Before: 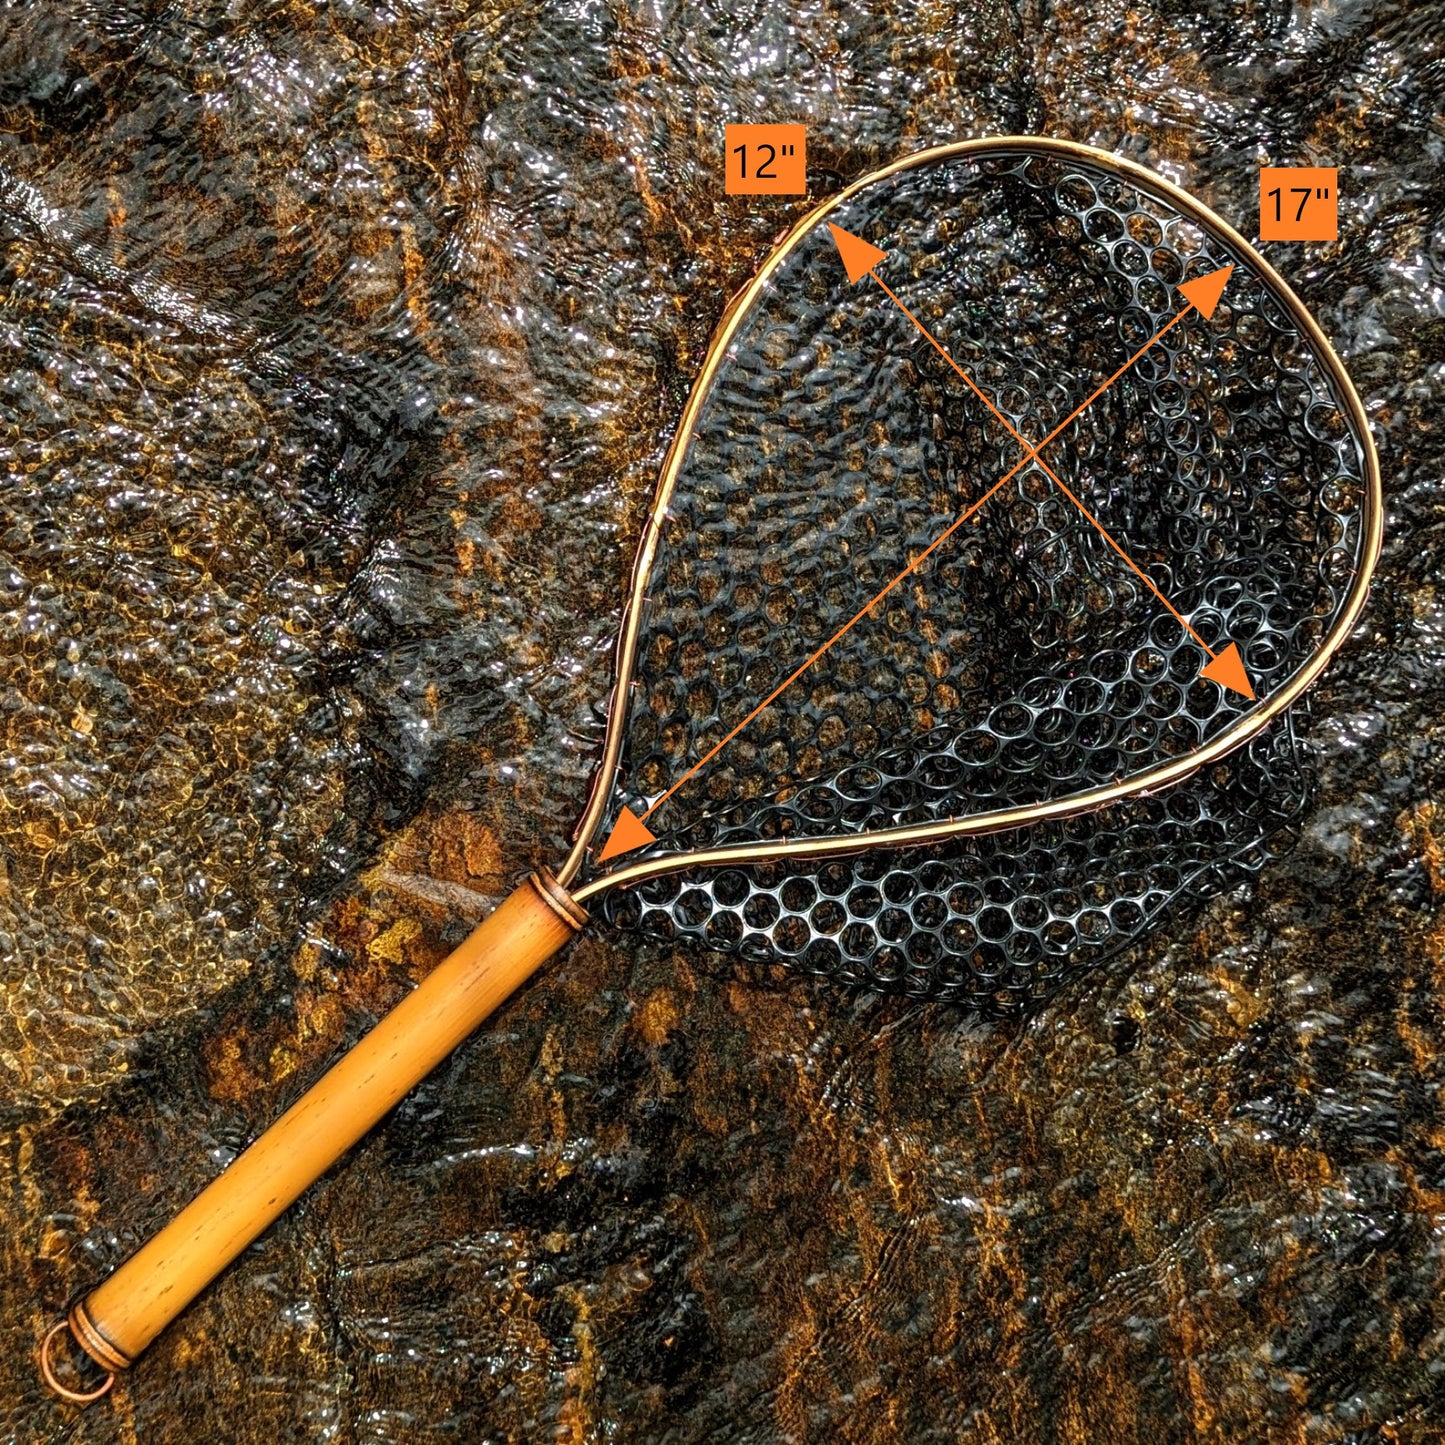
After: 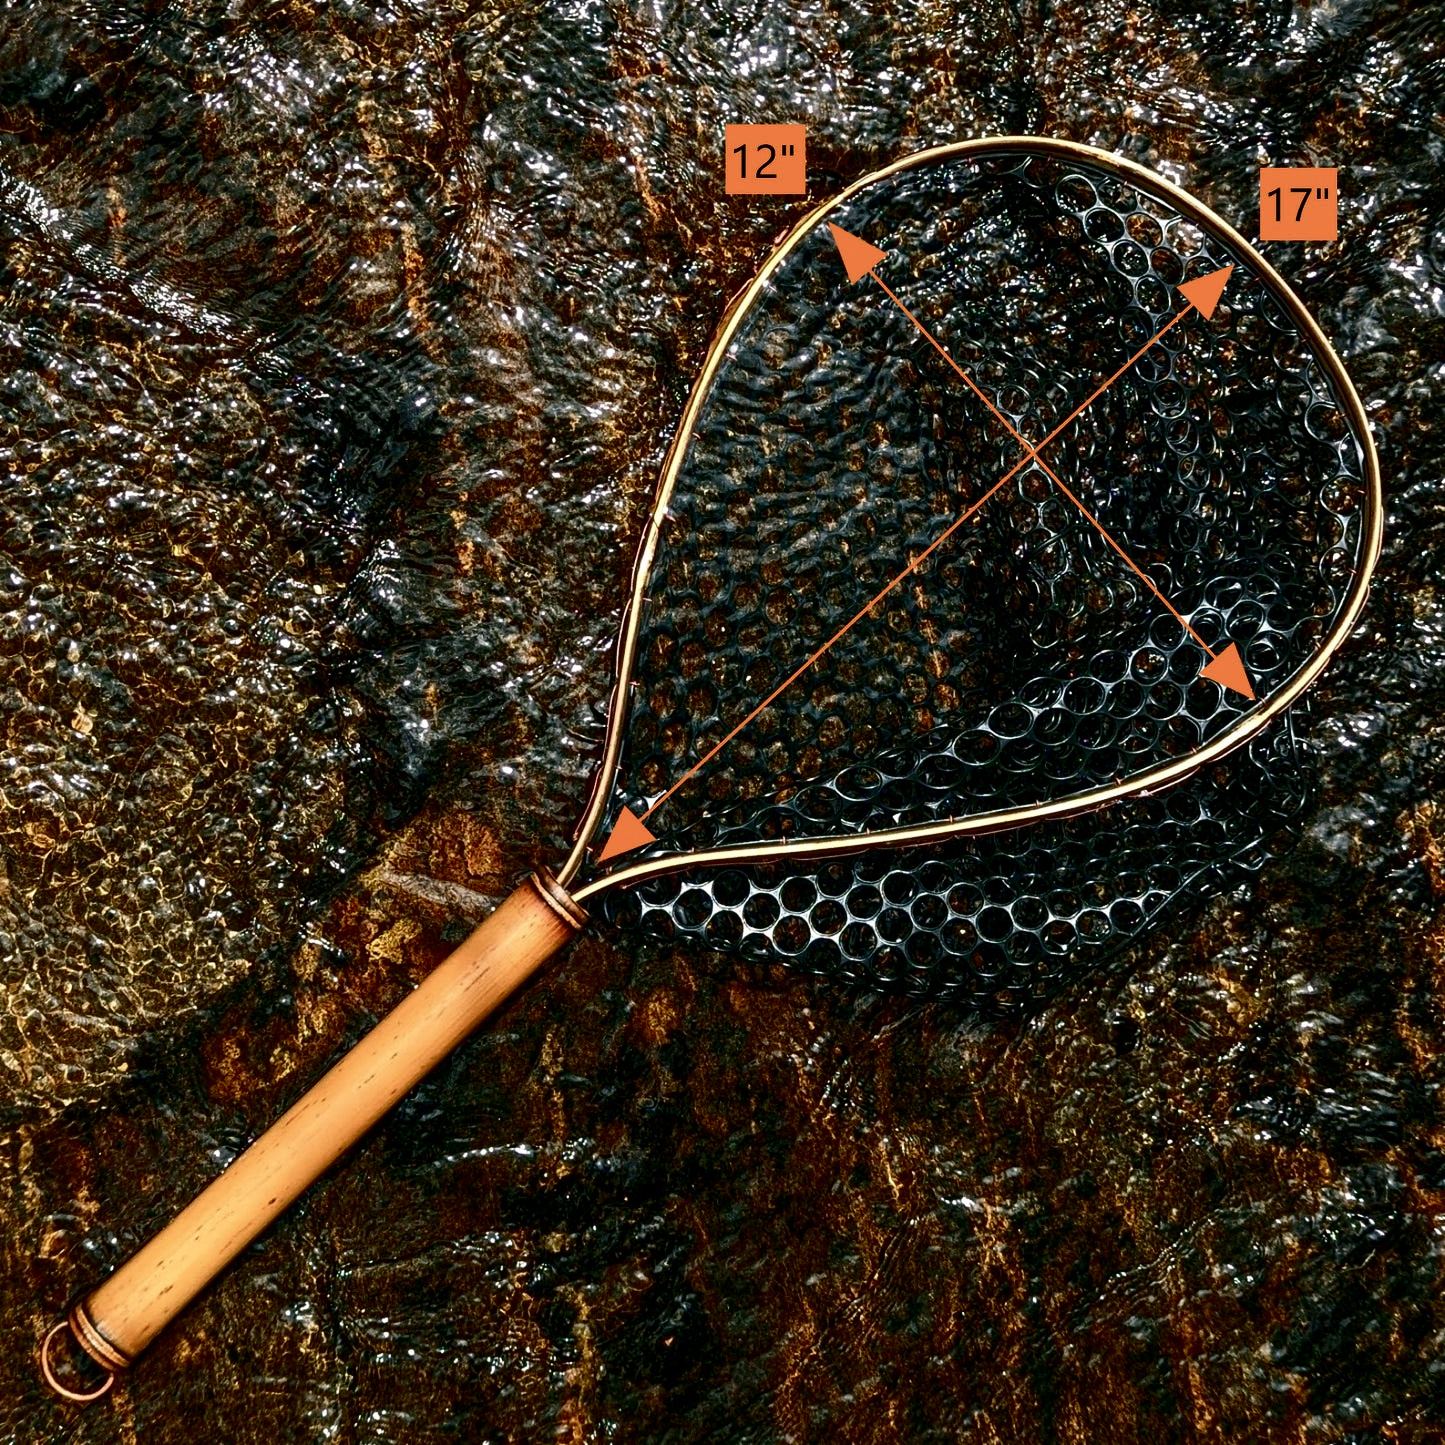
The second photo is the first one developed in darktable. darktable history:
color balance rgb: shadows lift › chroma 2.549%, shadows lift › hue 193.57°, linear chroma grading › shadows -1.968%, linear chroma grading › highlights -14.978%, linear chroma grading › global chroma -9.61%, linear chroma grading › mid-tones -9.639%, perceptual saturation grading › global saturation 14.144%, perceptual saturation grading › highlights -25.367%, perceptual saturation grading › shadows 29.311%
contrast brightness saturation: contrast 0.238, brightness -0.234, saturation 0.145
